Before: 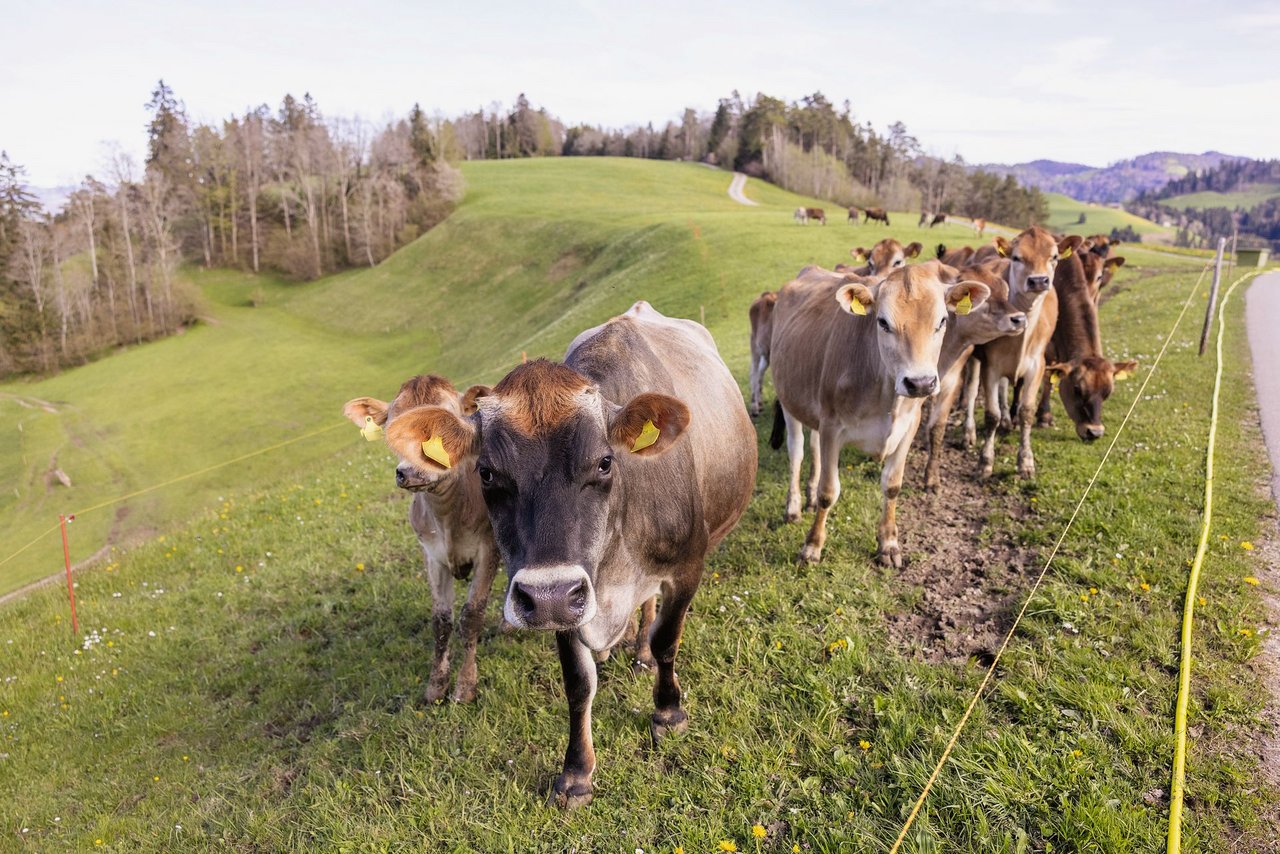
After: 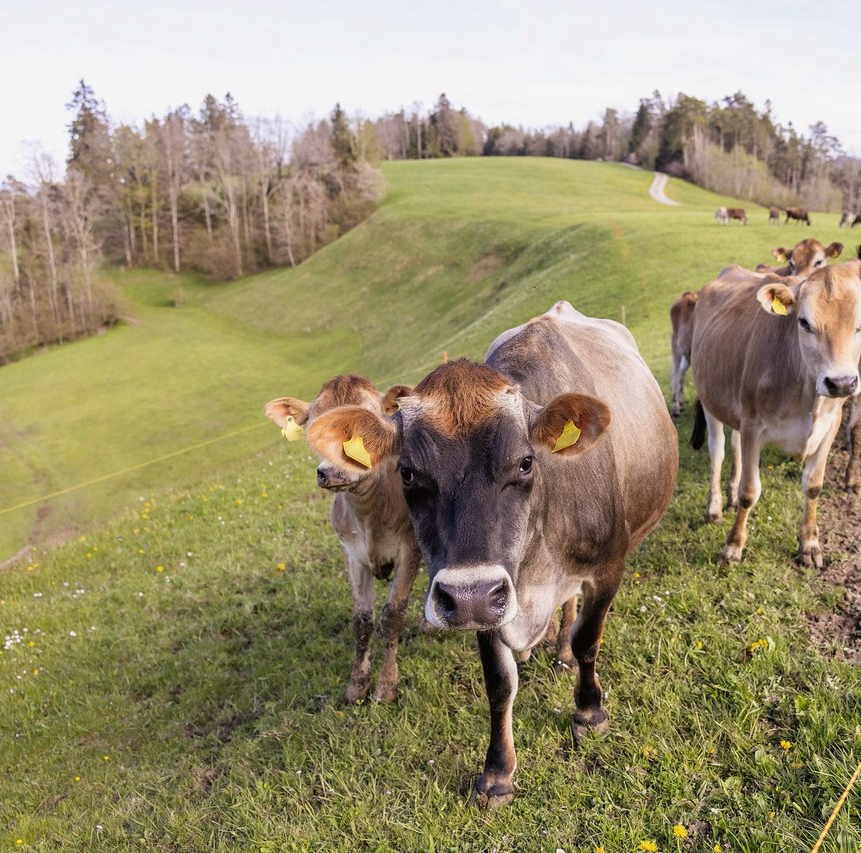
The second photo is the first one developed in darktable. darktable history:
crop and rotate: left 6.208%, right 26.486%
